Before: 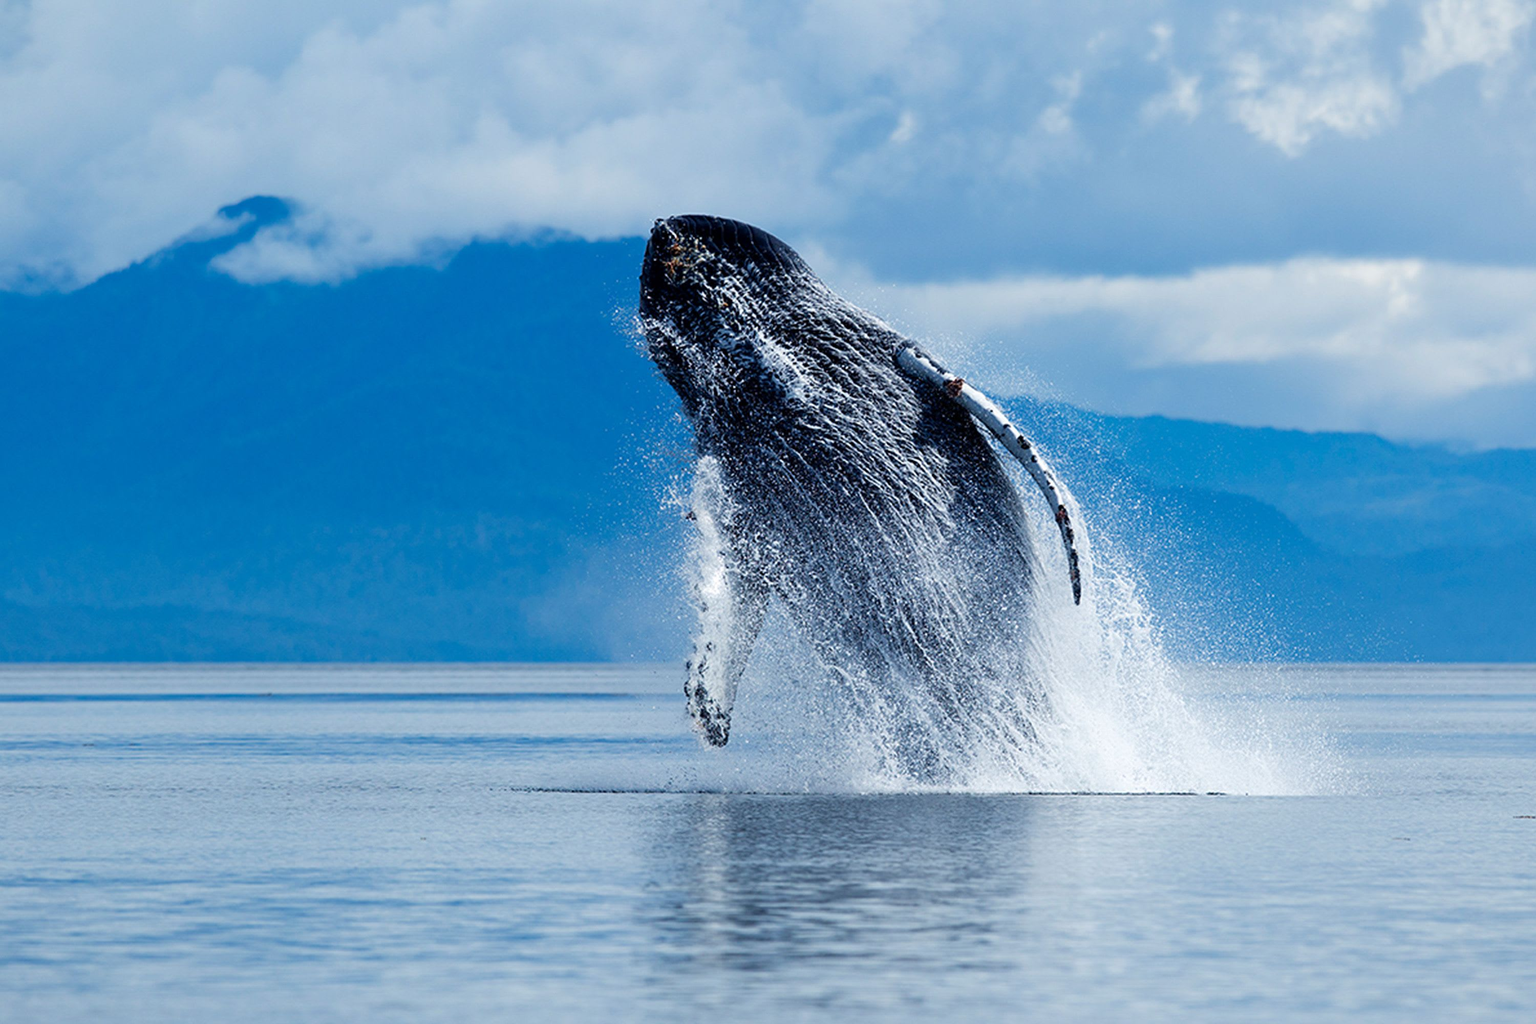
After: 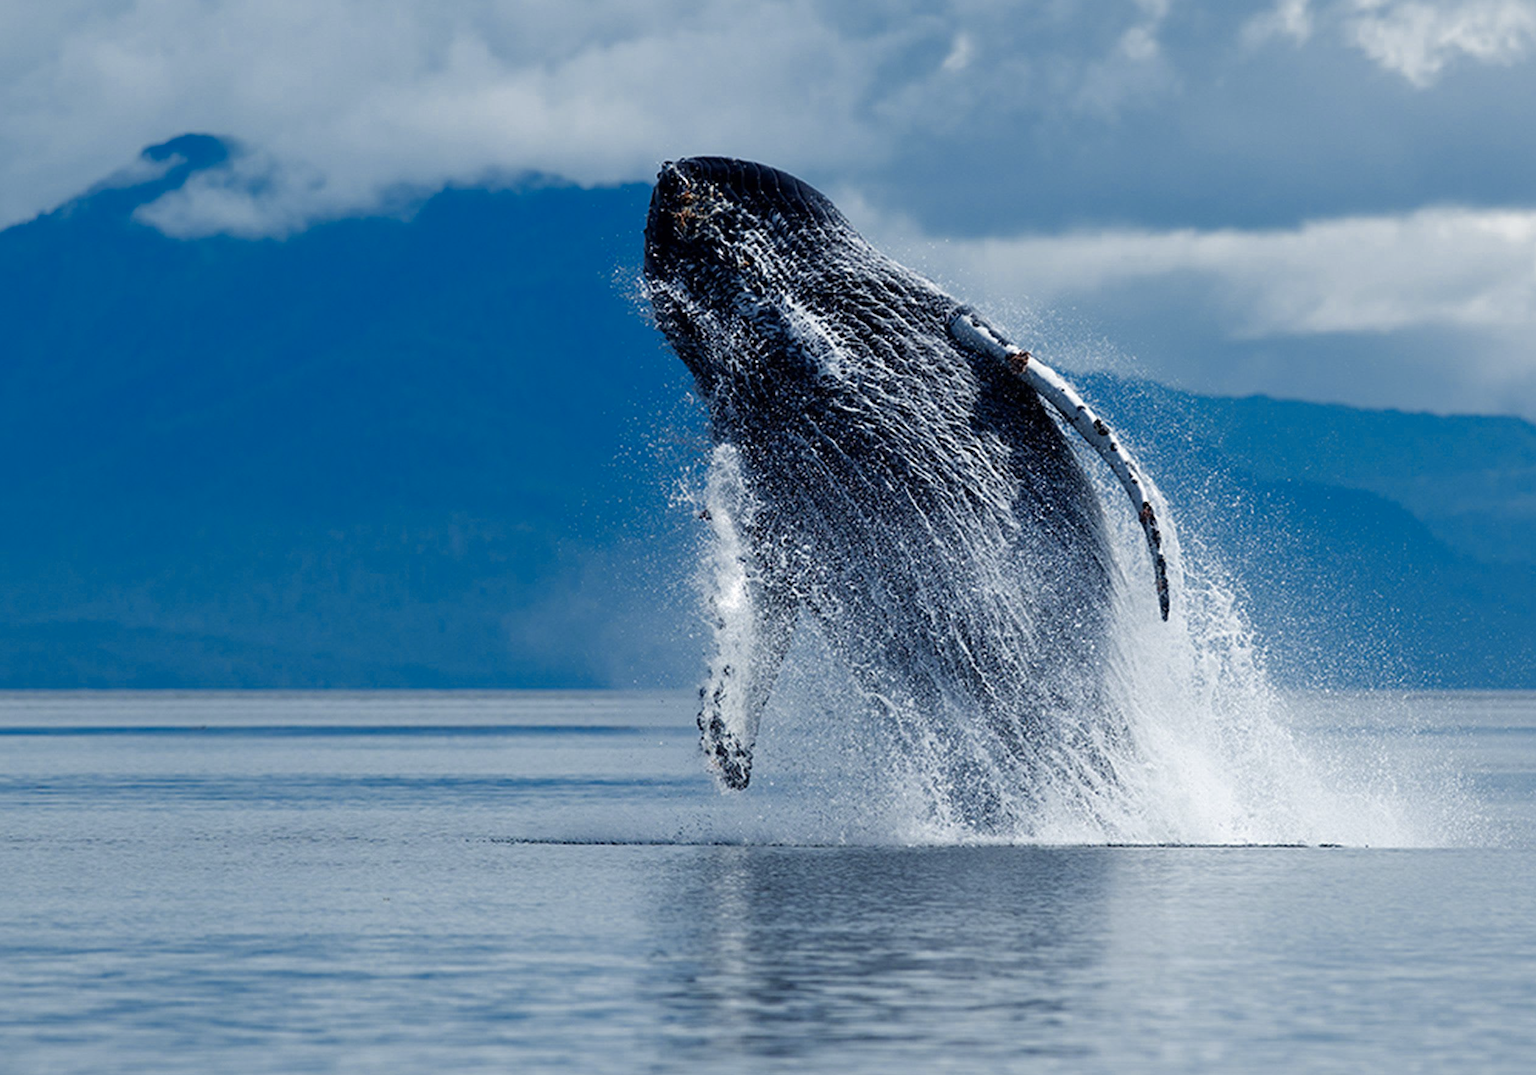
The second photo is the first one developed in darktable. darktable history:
color zones: curves: ch0 [(0, 0.5) (0.125, 0.4) (0.25, 0.5) (0.375, 0.4) (0.5, 0.4) (0.625, 0.35) (0.75, 0.35) (0.875, 0.5)]; ch1 [(0, 0.35) (0.125, 0.45) (0.25, 0.35) (0.375, 0.35) (0.5, 0.35) (0.625, 0.35) (0.75, 0.45) (0.875, 0.35)]; ch2 [(0, 0.6) (0.125, 0.5) (0.25, 0.5) (0.375, 0.6) (0.5, 0.6) (0.625, 0.5) (0.75, 0.5) (0.875, 0.5)]
crop: left 6.446%, top 8.188%, right 9.538%, bottom 3.548%
